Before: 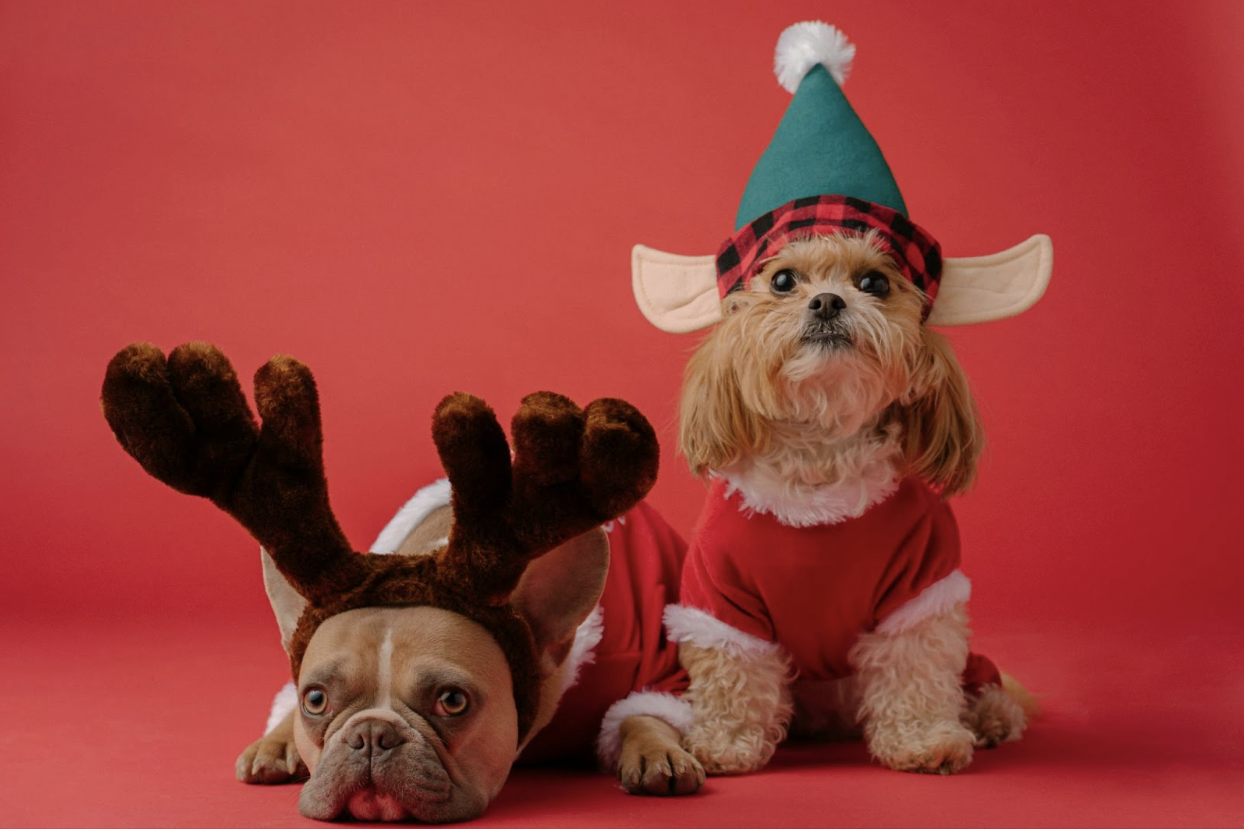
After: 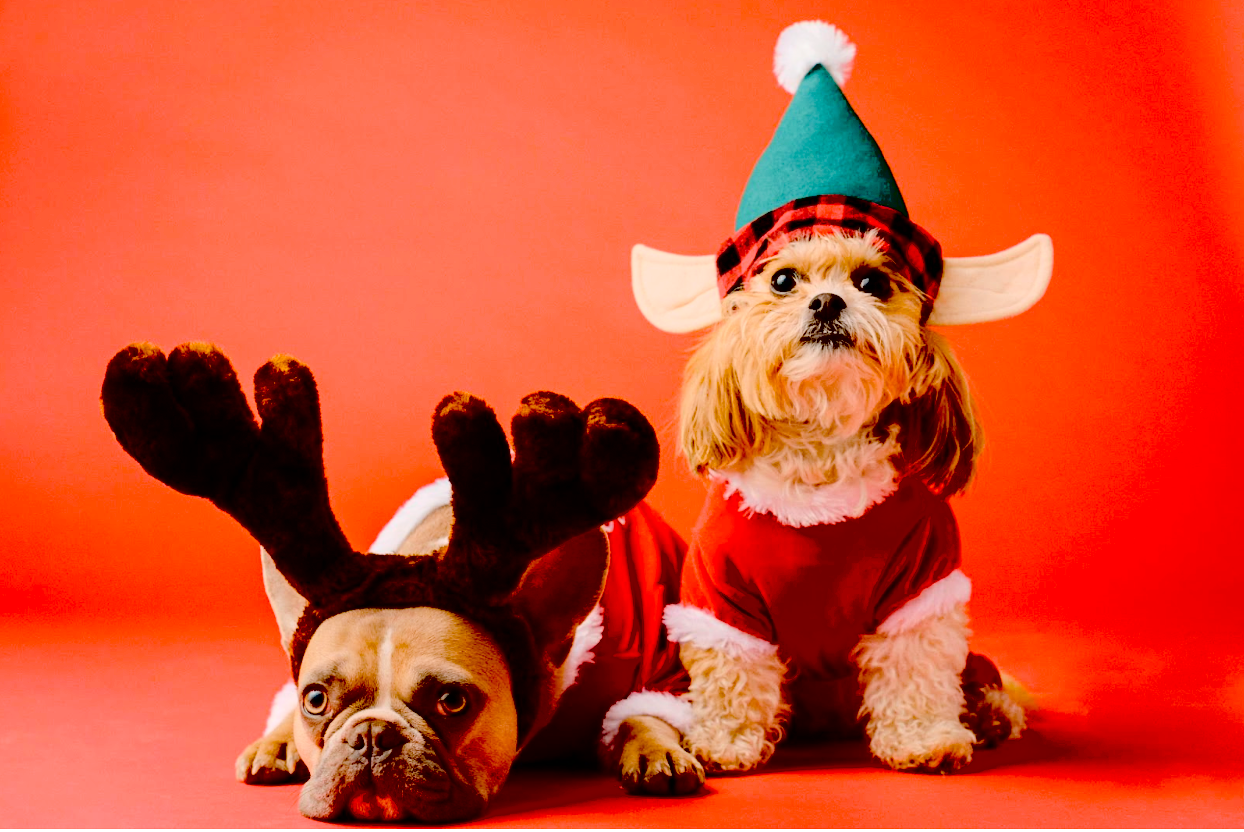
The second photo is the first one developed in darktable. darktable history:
exposure: black level correction 0.047, exposure 0.013 EV, compensate highlight preservation false
tone curve: curves: ch0 [(0, 0) (0.169, 0.367) (0.635, 0.859) (1, 1)], color space Lab, independent channels, preserve colors none
